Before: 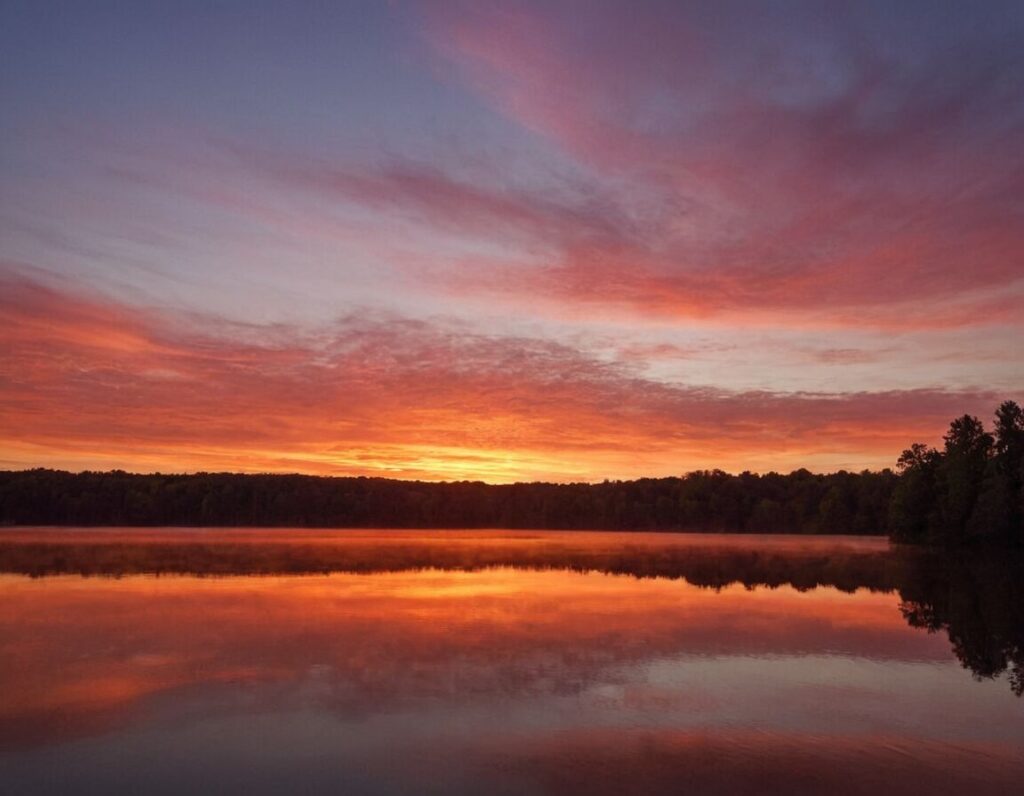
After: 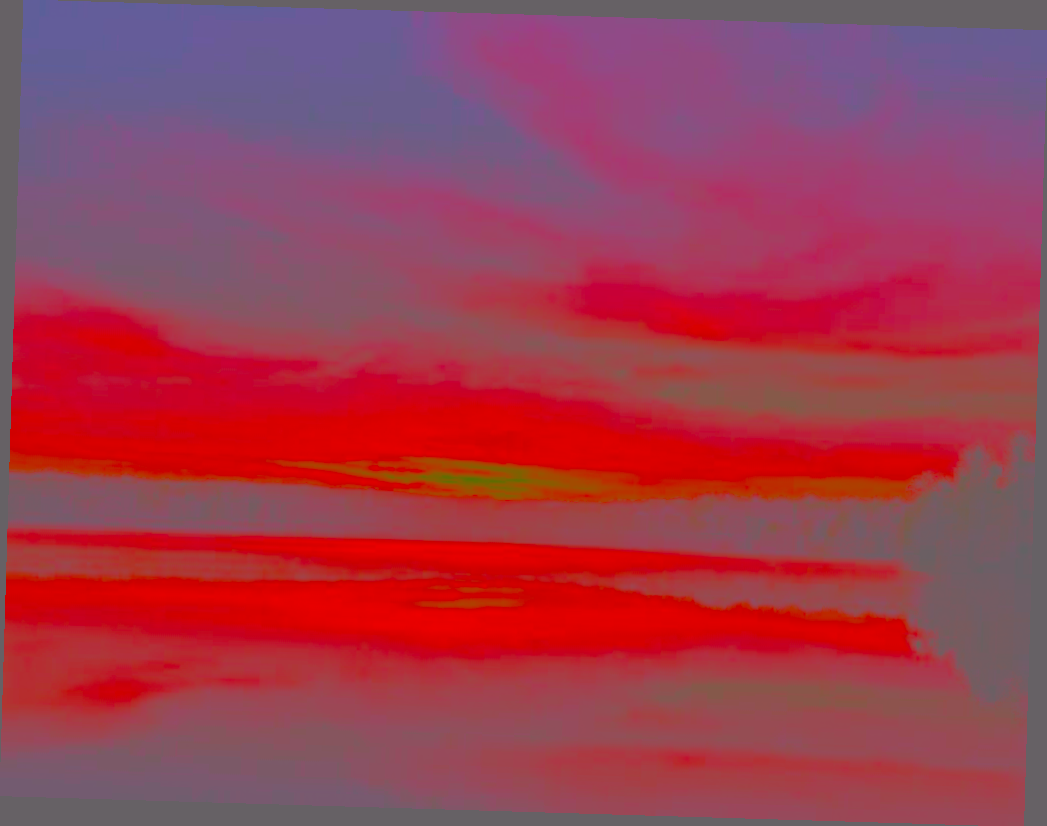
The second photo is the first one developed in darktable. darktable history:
contrast brightness saturation: contrast -0.99, brightness -0.17, saturation 0.75
rotate and perspective: rotation 1.72°, automatic cropping off
tone curve: curves: ch0 [(0, 0.025) (0.15, 0.143) (0.452, 0.486) (0.751, 0.788) (1, 0.961)]; ch1 [(0, 0) (0.43, 0.408) (0.476, 0.469) (0.497, 0.507) (0.546, 0.571) (0.566, 0.607) (0.62, 0.657) (1, 1)]; ch2 [(0, 0) (0.386, 0.397) (0.505, 0.498) (0.547, 0.546) (0.579, 0.58) (1, 1)], color space Lab, independent channels, preserve colors none
